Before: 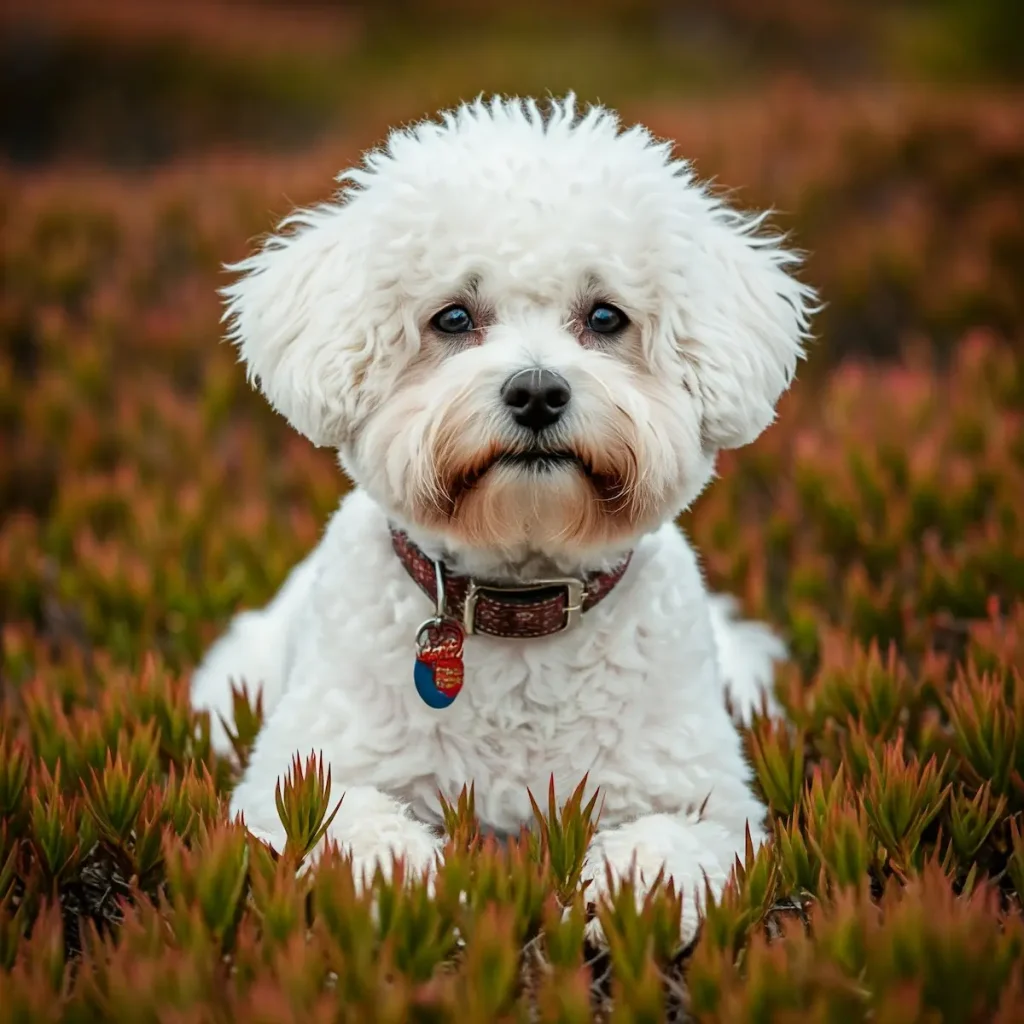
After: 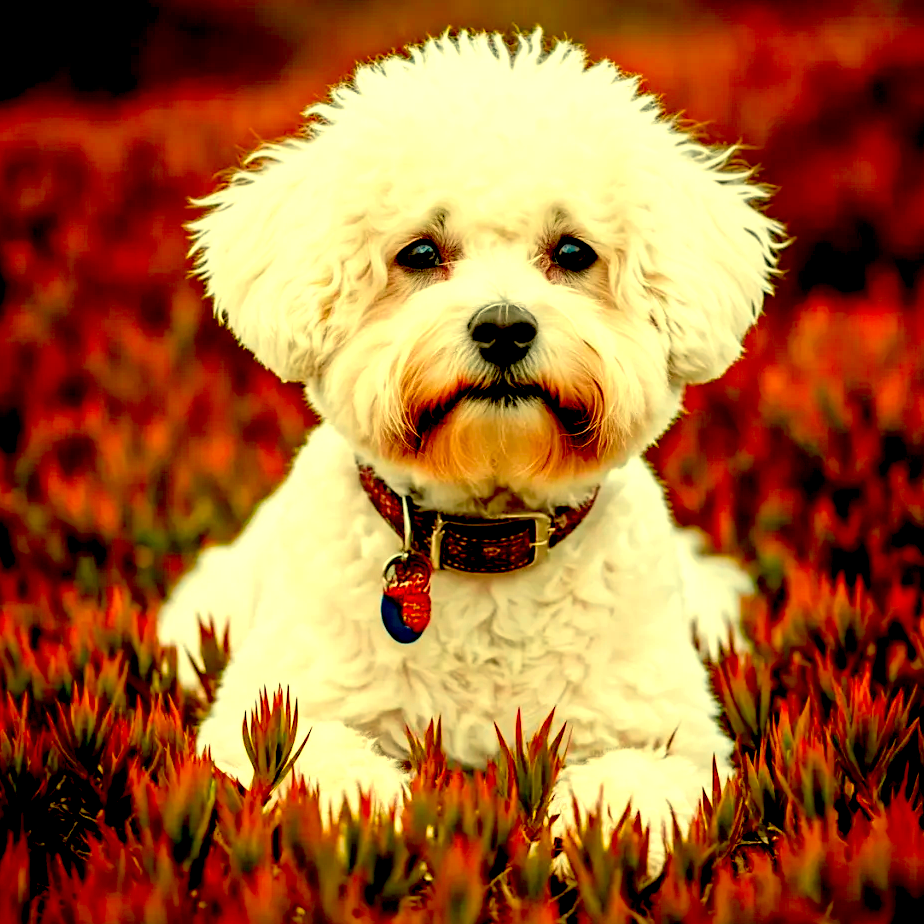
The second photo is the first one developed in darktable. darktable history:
exposure: black level correction 0.04, exposure 0.5 EV, compensate highlight preservation false
color zones: curves: ch0 [(0.224, 0.526) (0.75, 0.5)]; ch1 [(0.055, 0.526) (0.224, 0.761) (0.377, 0.526) (0.75, 0.5)]
white balance: red 1.08, blue 0.791
crop: left 3.305%, top 6.436%, right 6.389%, bottom 3.258%
